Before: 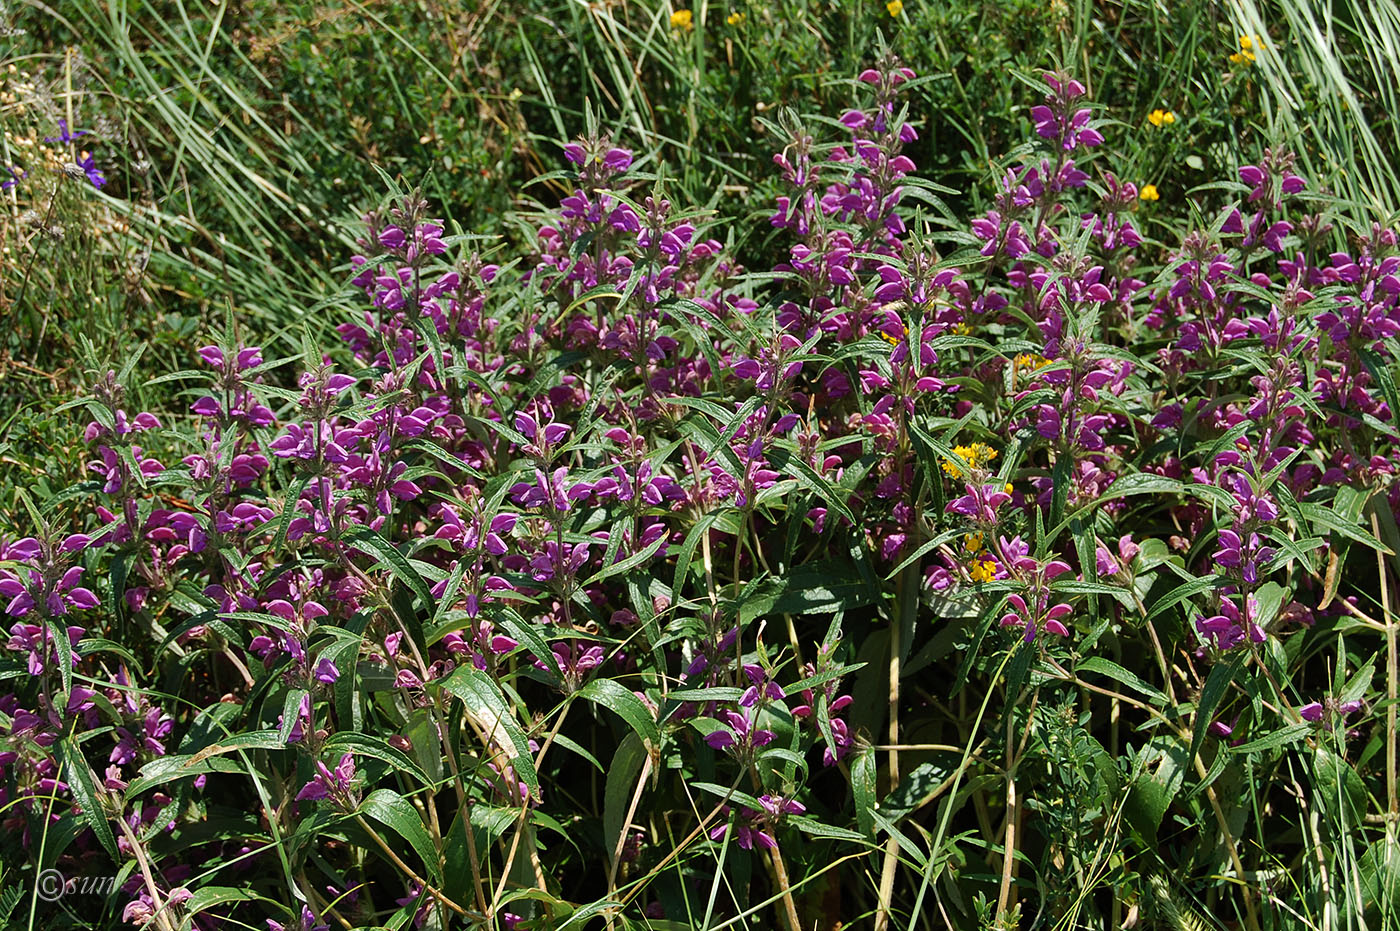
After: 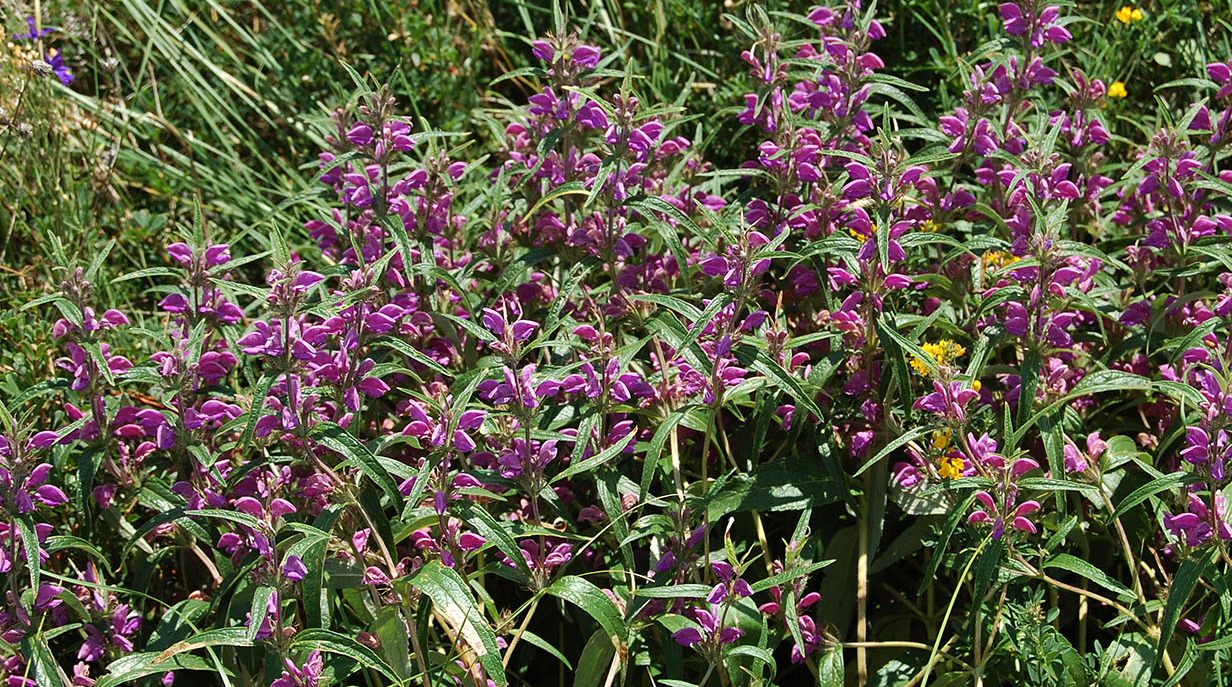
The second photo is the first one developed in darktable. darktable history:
exposure: black level correction 0, exposure 0.2 EV, compensate highlight preservation false
crop and rotate: left 2.305%, top 11.064%, right 9.668%, bottom 15.081%
